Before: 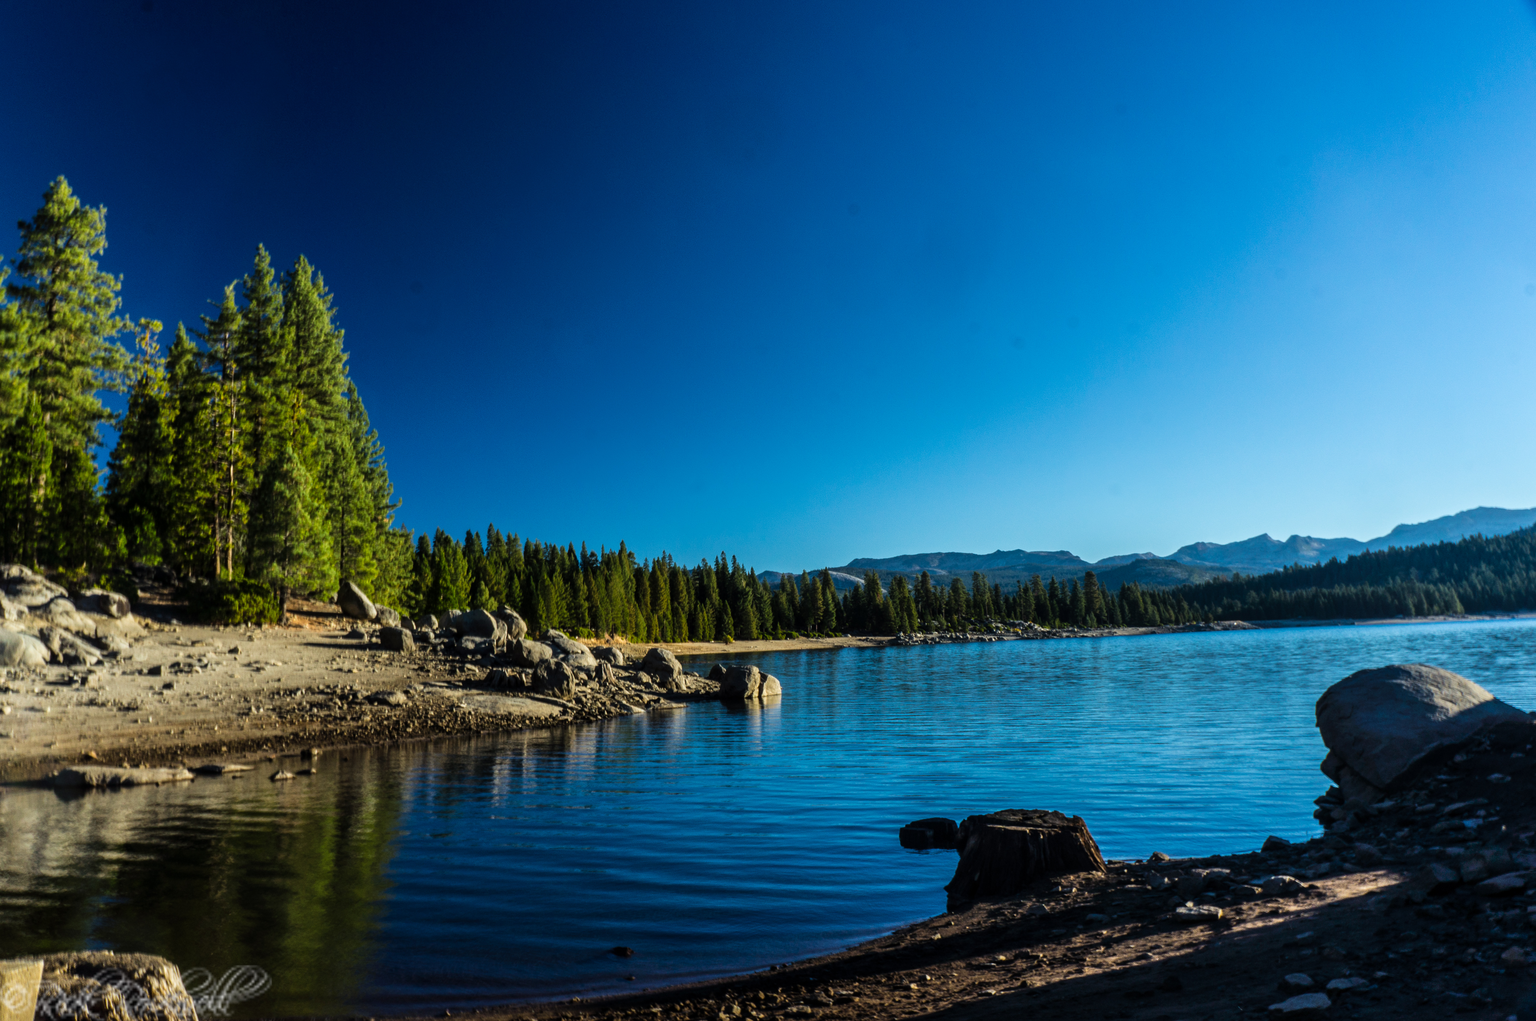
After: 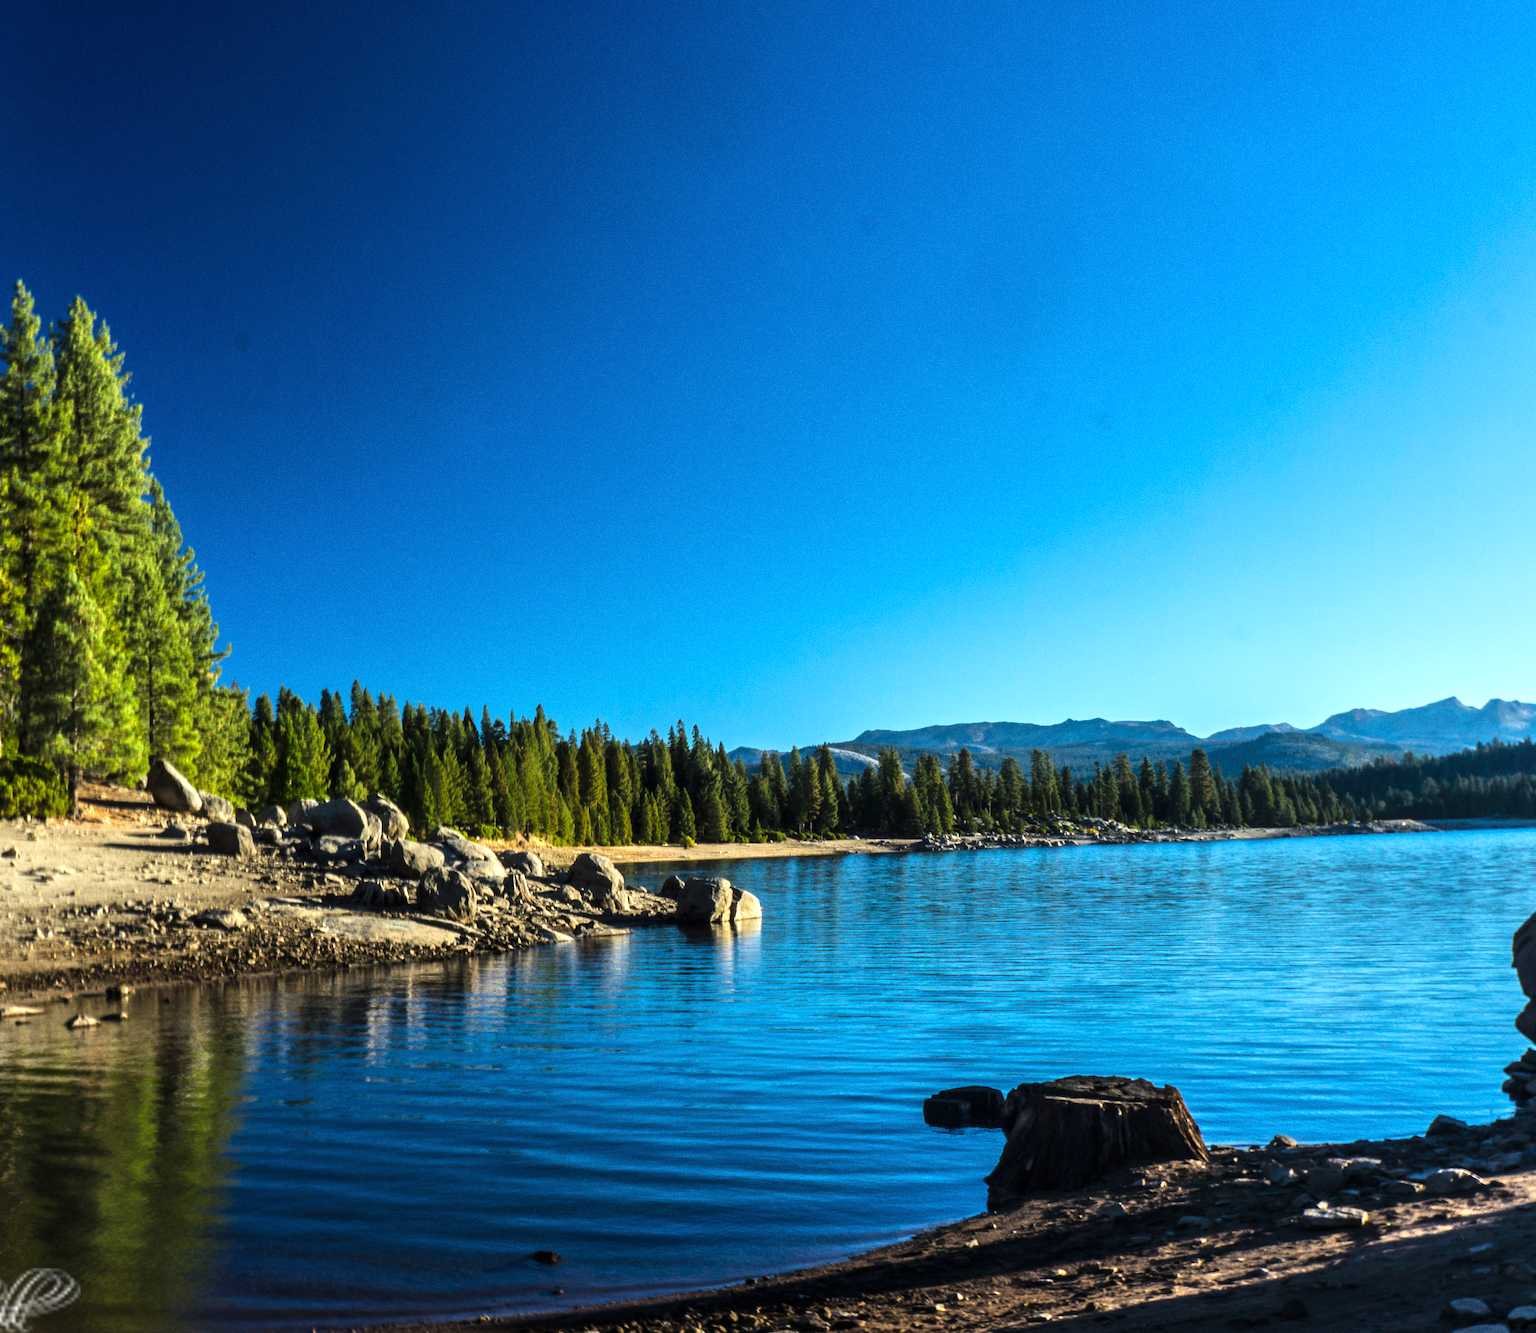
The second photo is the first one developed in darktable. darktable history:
crop and rotate: left 13.15%, top 5.251%, right 12.609%
exposure: black level correction 0, exposure 0.95 EV, compensate exposure bias true, compensate highlight preservation false
grain: coarseness 0.09 ISO, strength 16.61%
rotate and perspective: rotation 0.074°, lens shift (vertical) 0.096, lens shift (horizontal) -0.041, crop left 0.043, crop right 0.952, crop top 0.024, crop bottom 0.979
tone equalizer: -8 EV -0.002 EV, -7 EV 0.005 EV, -6 EV -0.009 EV, -5 EV 0.011 EV, -4 EV -0.012 EV, -3 EV 0.007 EV, -2 EV -0.062 EV, -1 EV -0.293 EV, +0 EV -0.582 EV, smoothing diameter 2%, edges refinement/feathering 20, mask exposure compensation -1.57 EV, filter diffusion 5
